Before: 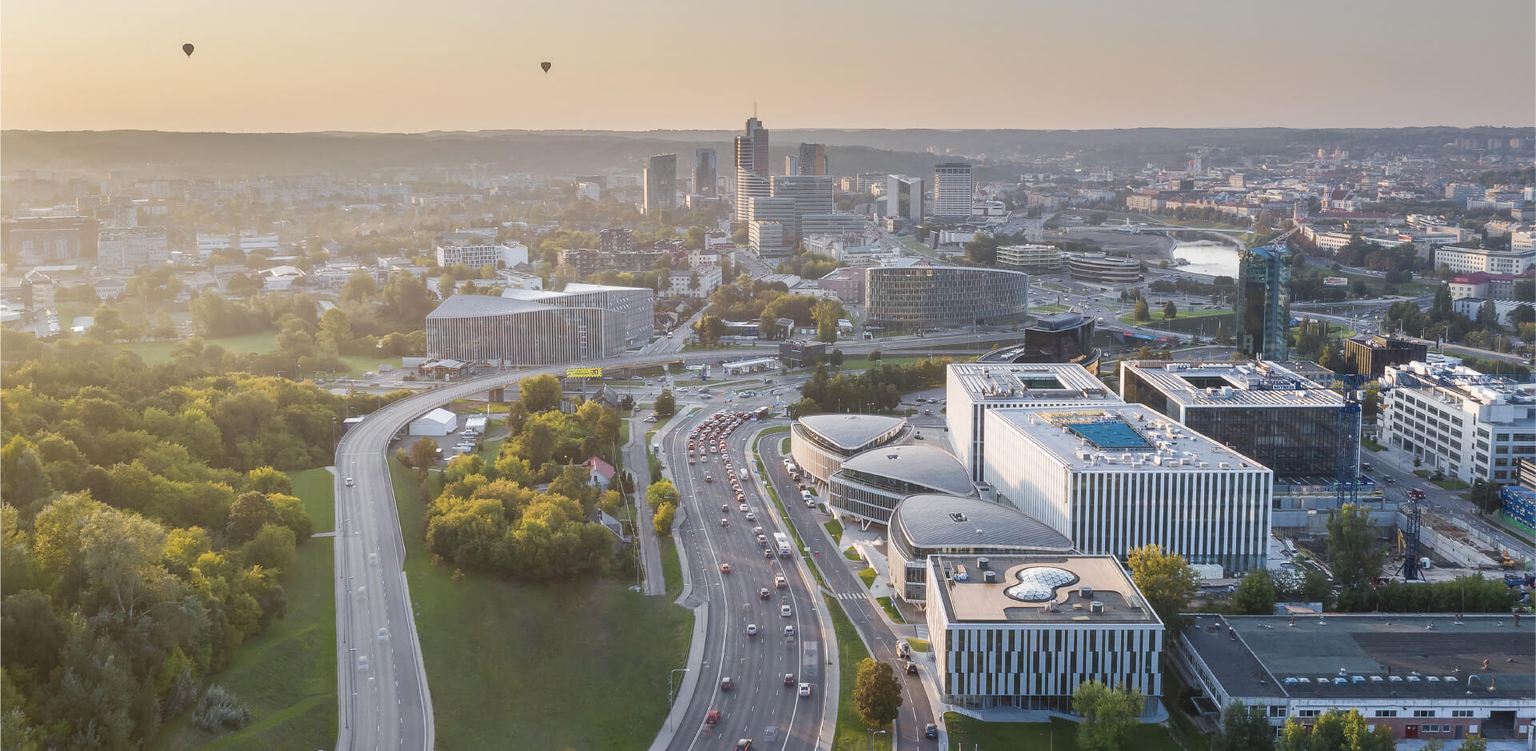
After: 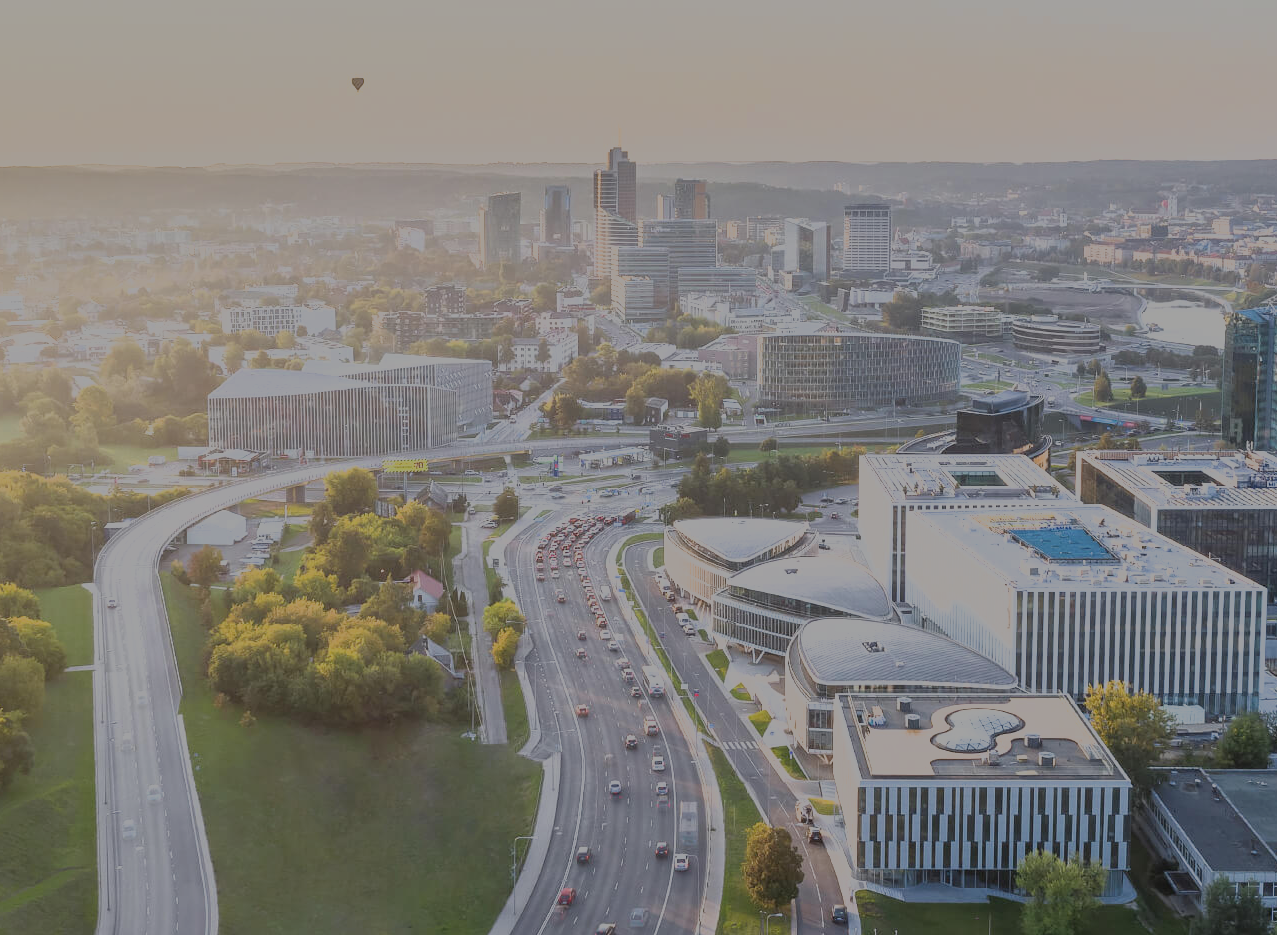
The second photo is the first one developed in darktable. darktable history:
filmic rgb: black relative exposure -12.95 EV, white relative exposure 4.01 EV, target white luminance 85.088%, hardness 6.29, latitude 41.68%, contrast 0.855, shadows ↔ highlights balance 8.14%, iterations of high-quality reconstruction 0
crop: left 16.954%, right 16.536%
